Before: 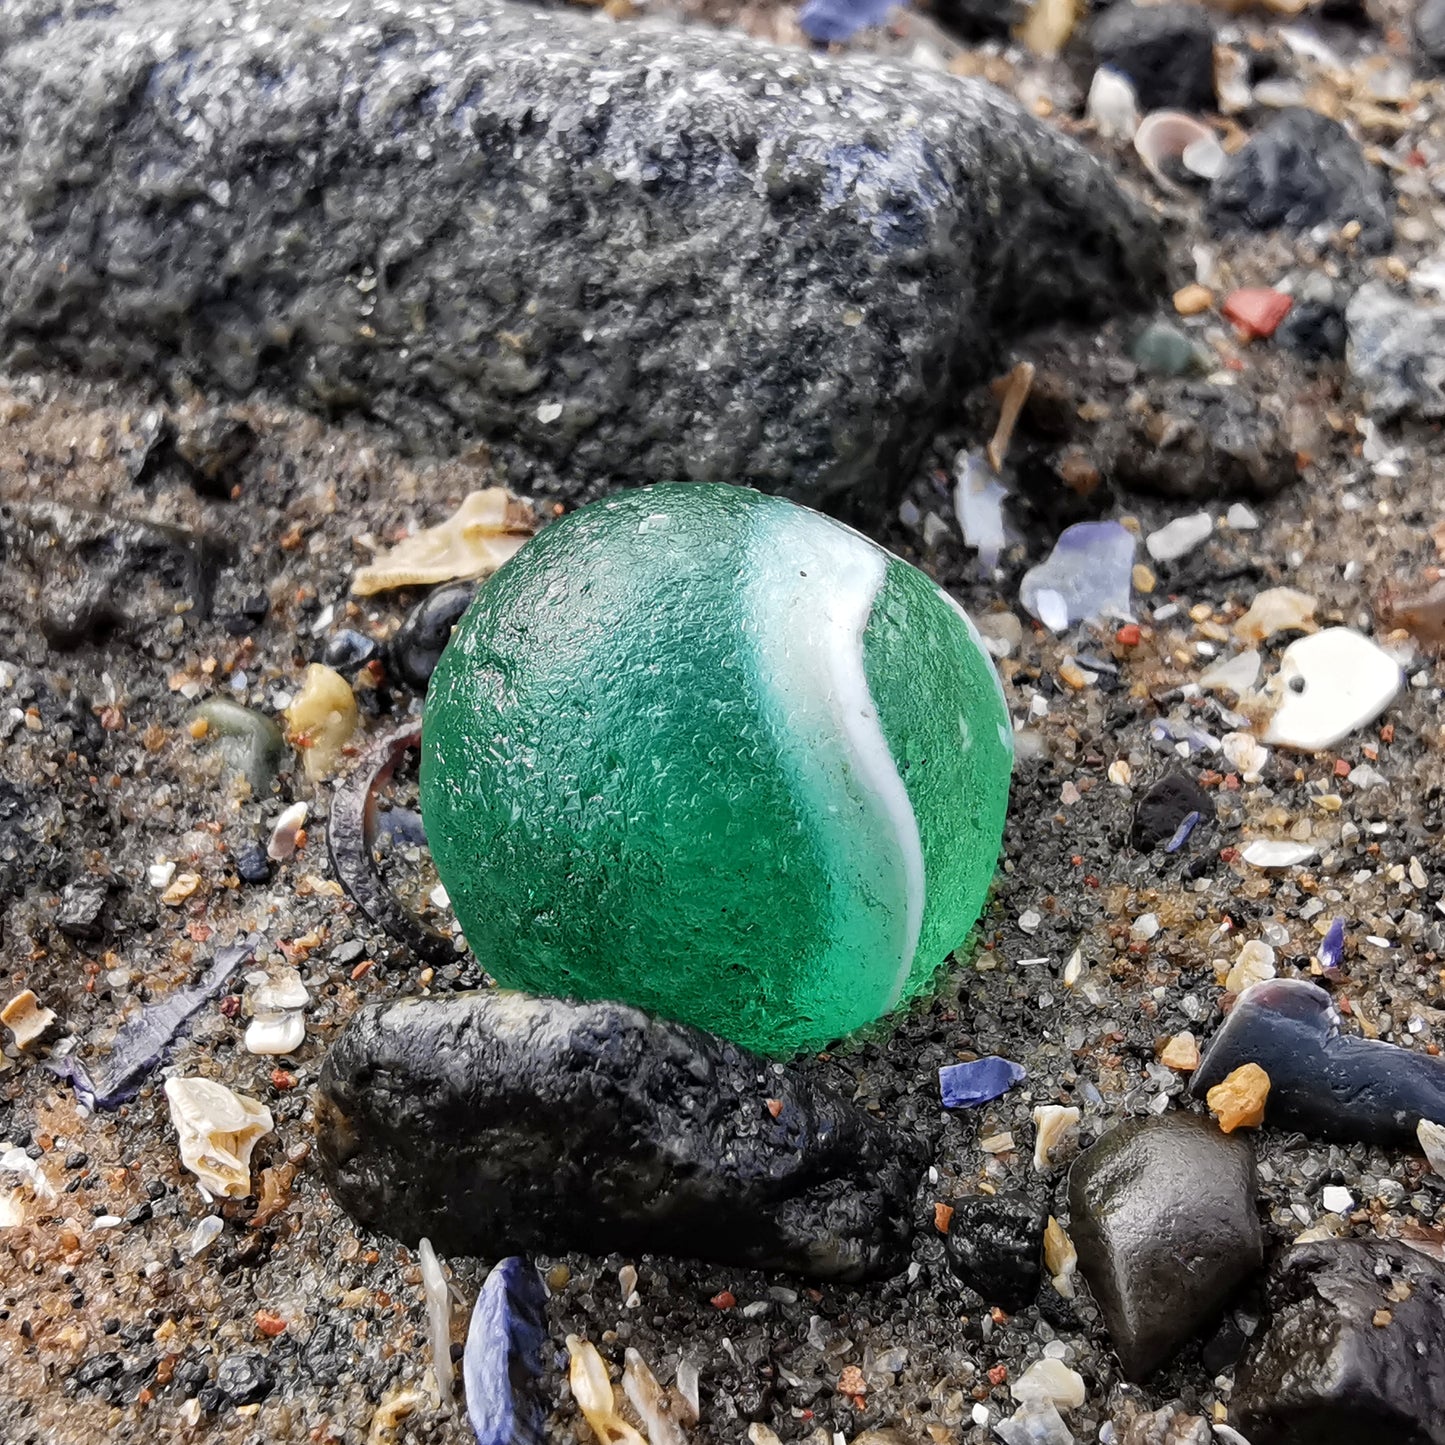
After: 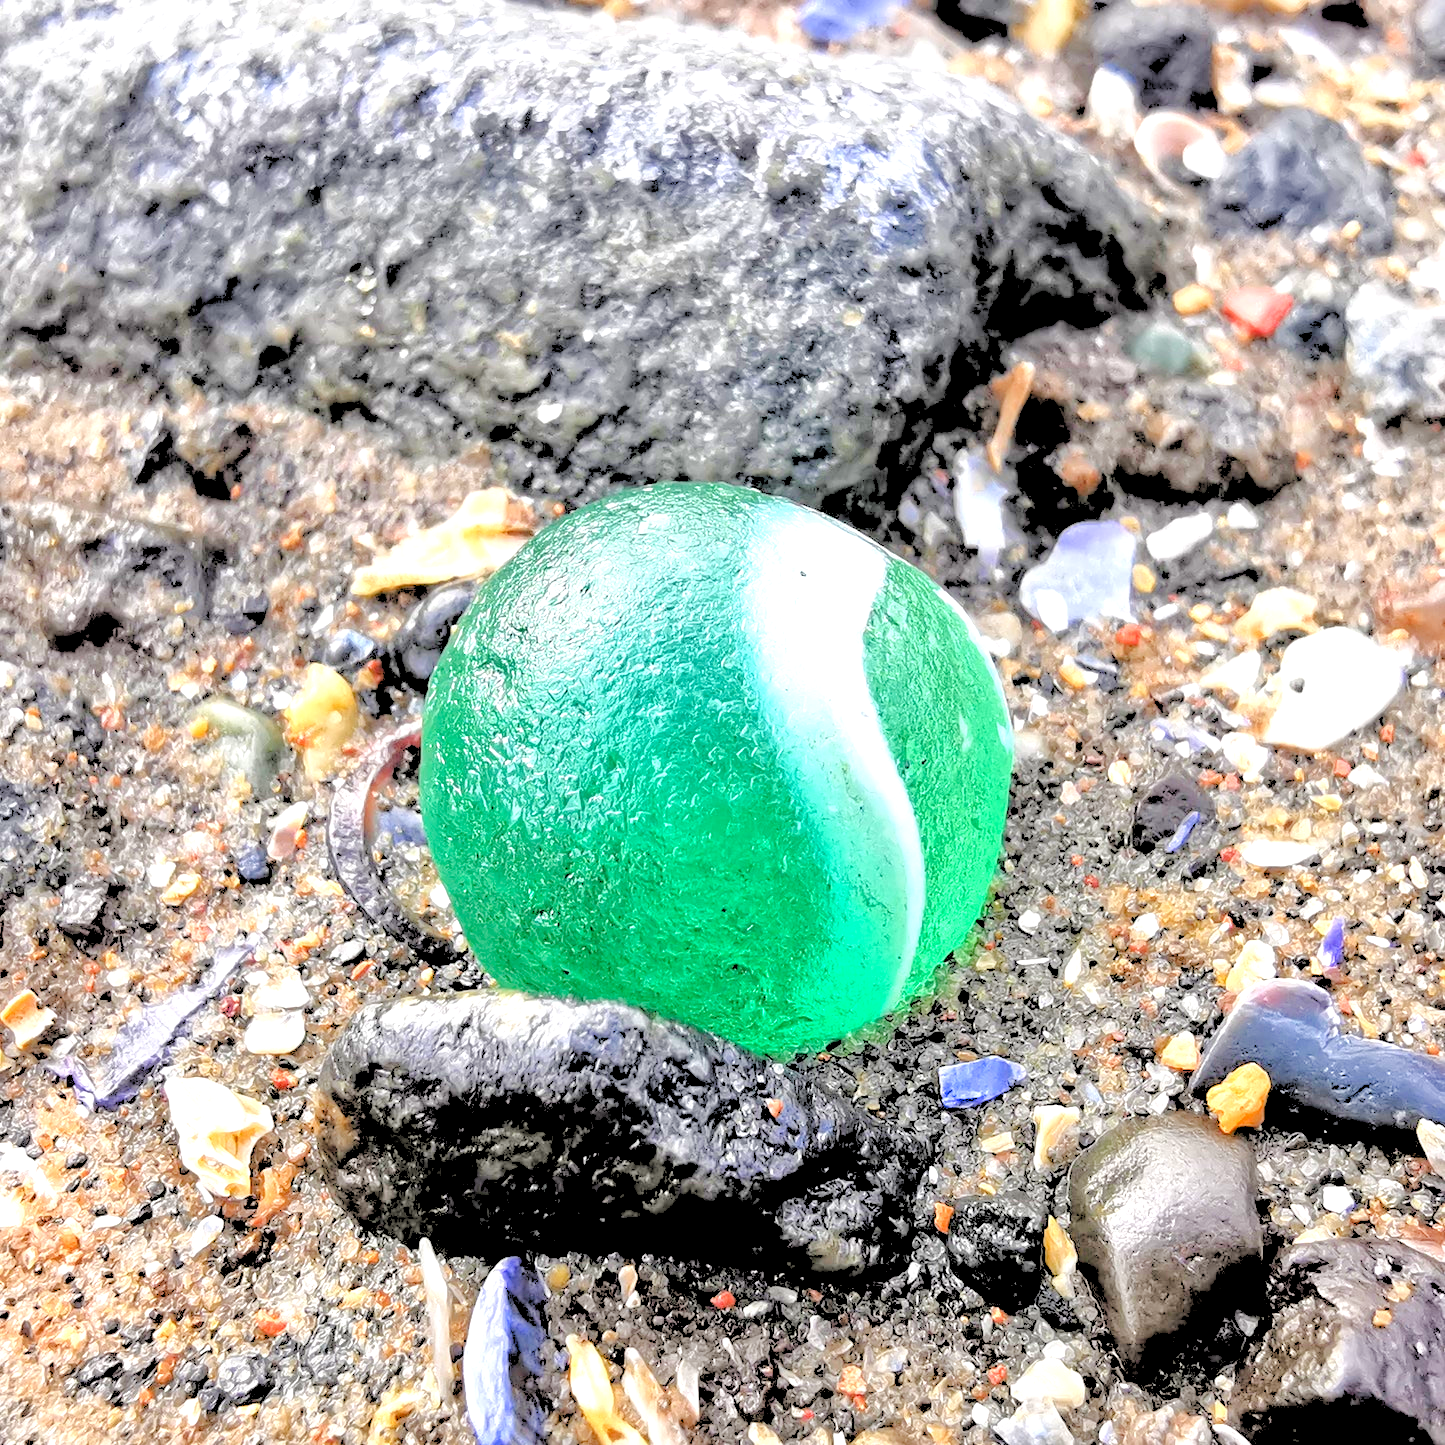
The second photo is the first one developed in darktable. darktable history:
exposure: black level correction 0, exposure 1 EV, compensate exposure bias true, compensate highlight preservation false
sharpen: radius 5.325, amount 0.312, threshold 26.433
contrast brightness saturation: saturation 0.13
tone equalizer: -7 EV 0.15 EV, -6 EV 0.6 EV, -5 EV 1.15 EV, -4 EV 1.33 EV, -3 EV 1.15 EV, -2 EV 0.6 EV, -1 EV 0.15 EV, mask exposure compensation -0.5 EV
rgb levels: levels [[0.027, 0.429, 0.996], [0, 0.5, 1], [0, 0.5, 1]]
